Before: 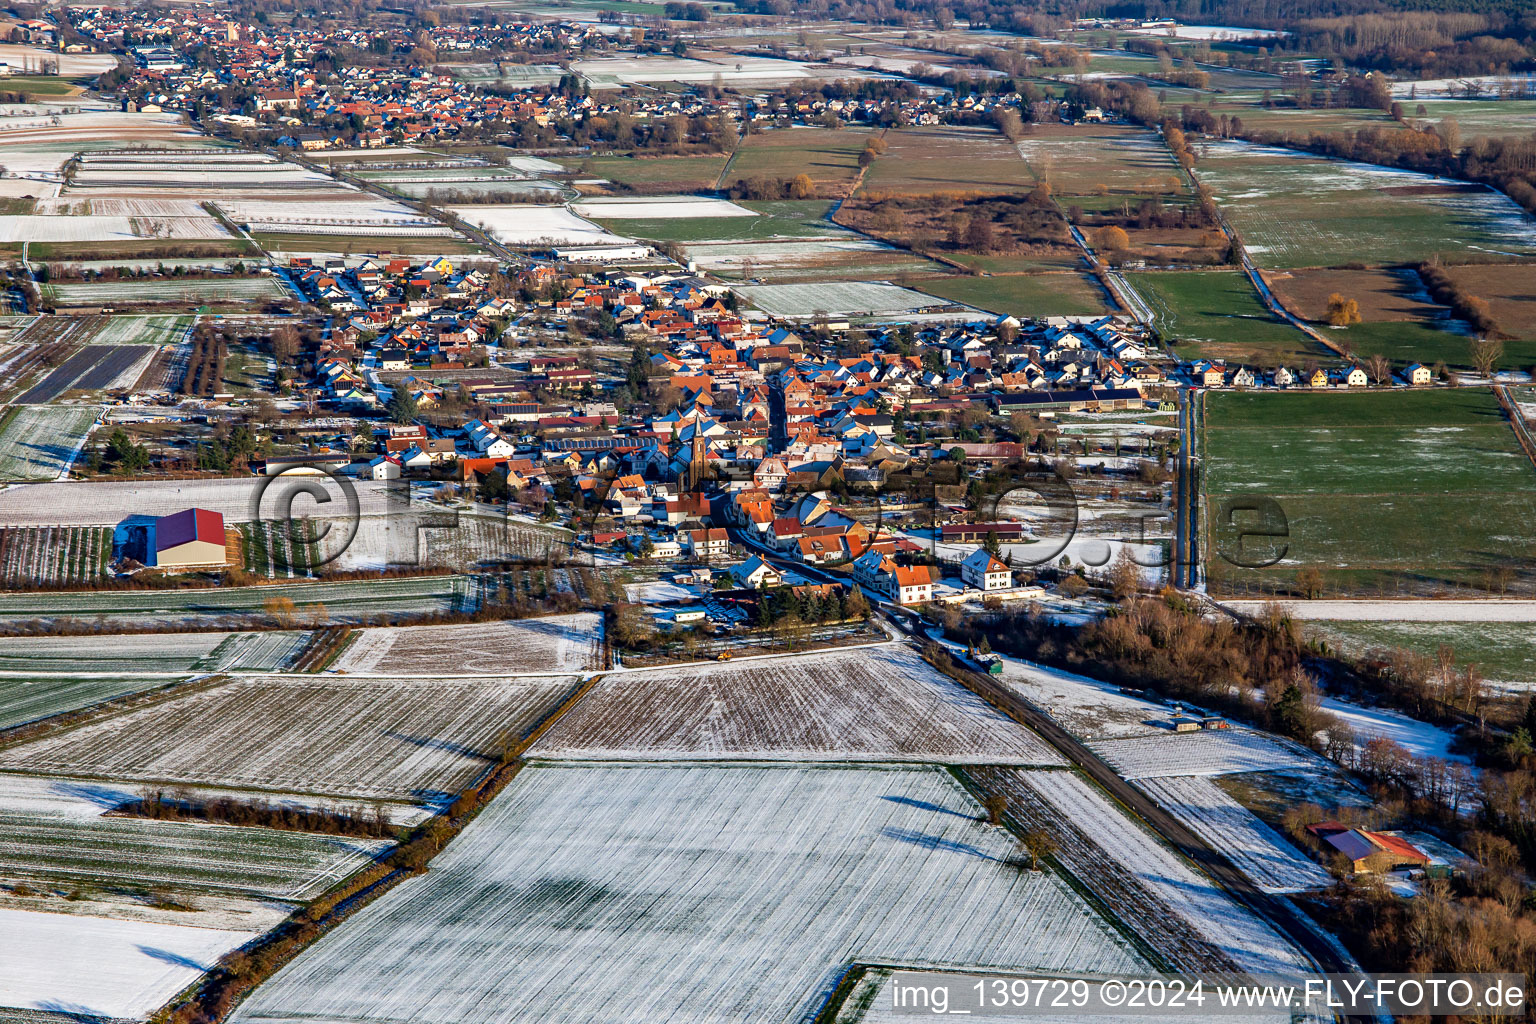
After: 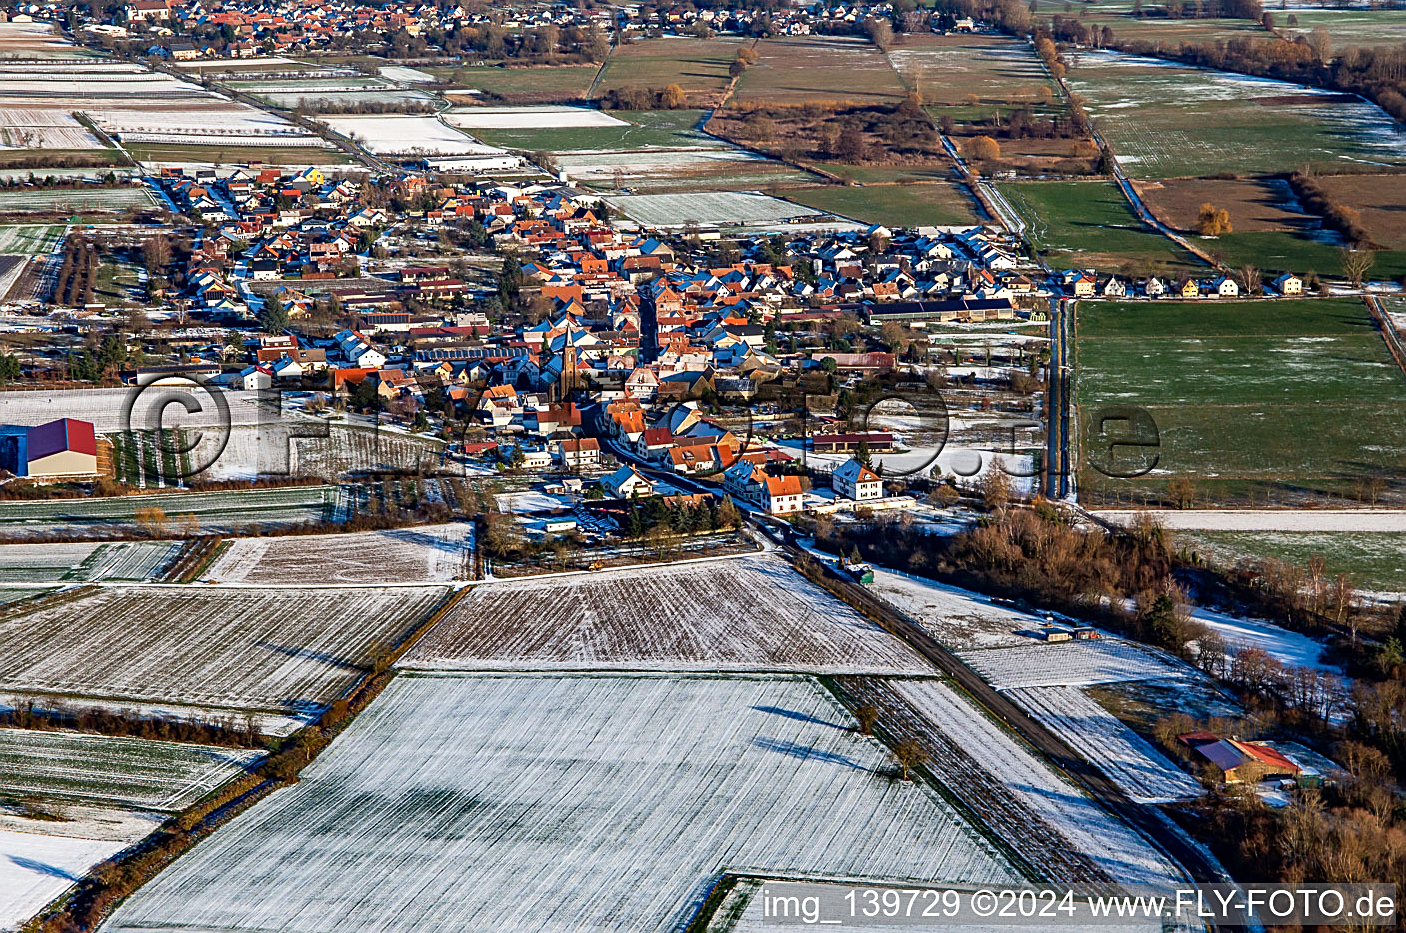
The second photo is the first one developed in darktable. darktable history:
sharpen: on, module defaults
crop and rotate: left 8.46%, top 8.792%
contrast brightness saturation: contrast 0.082, saturation 0.019
